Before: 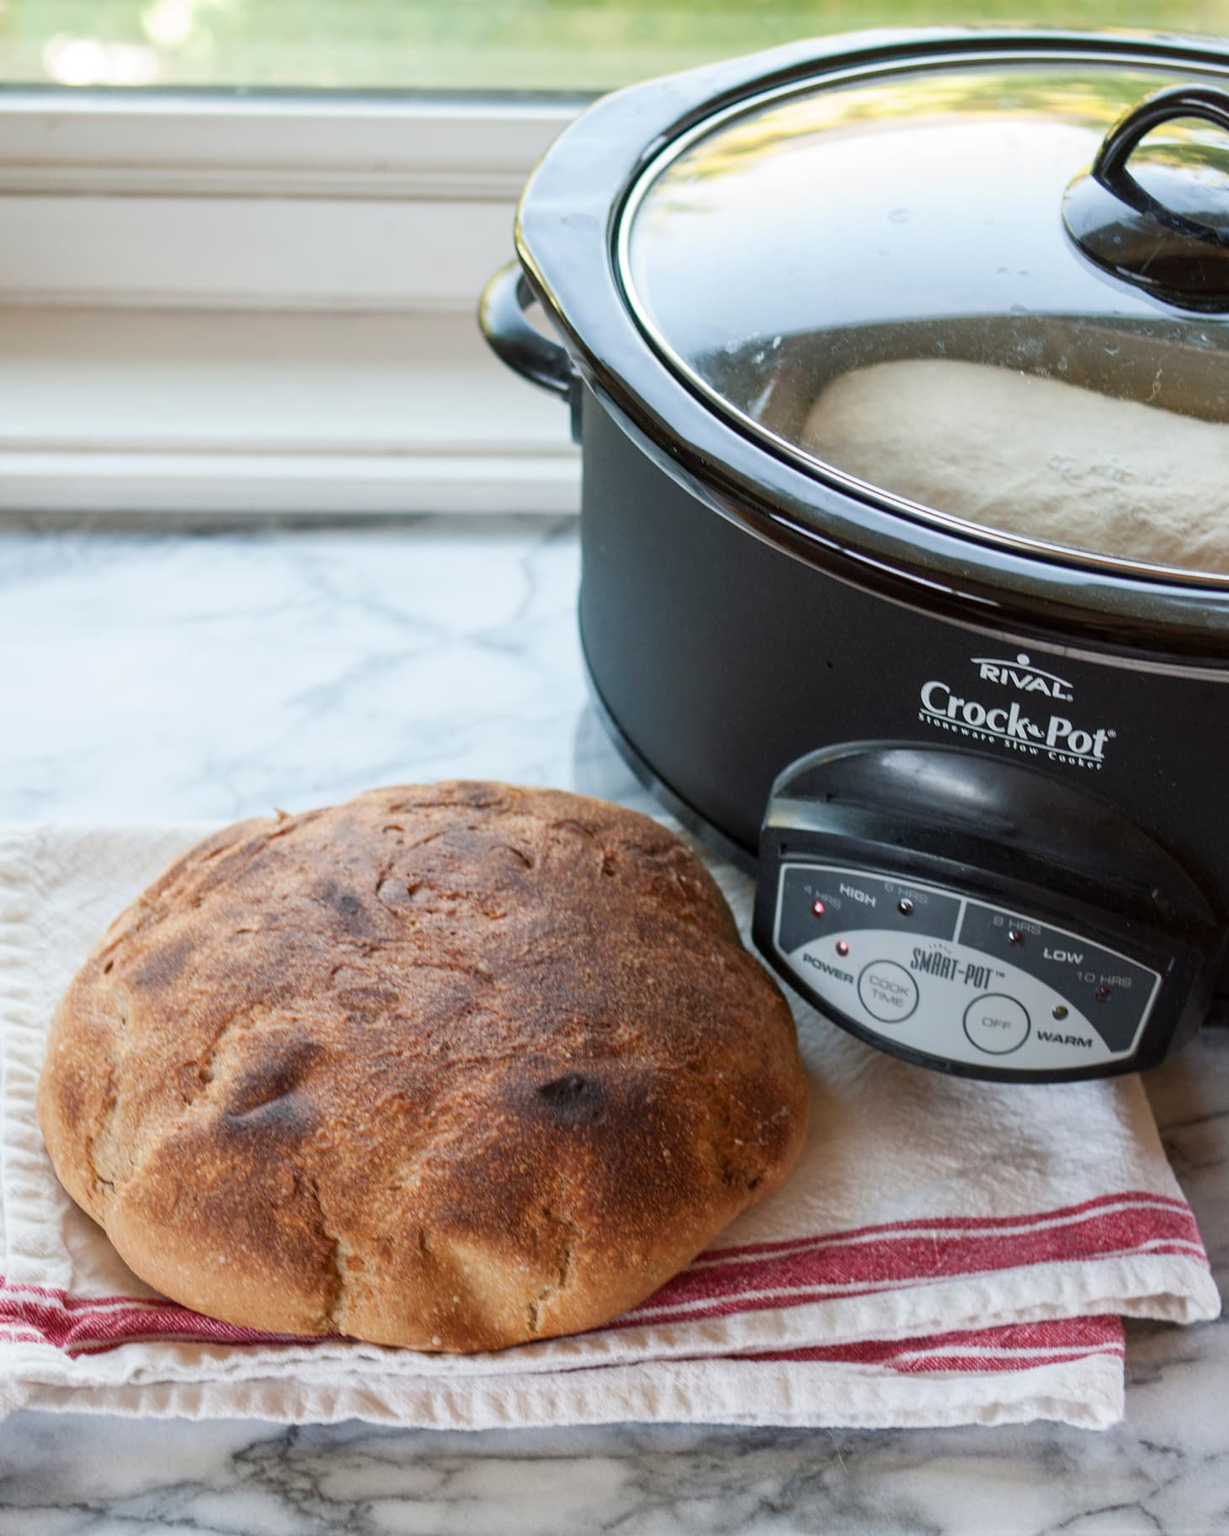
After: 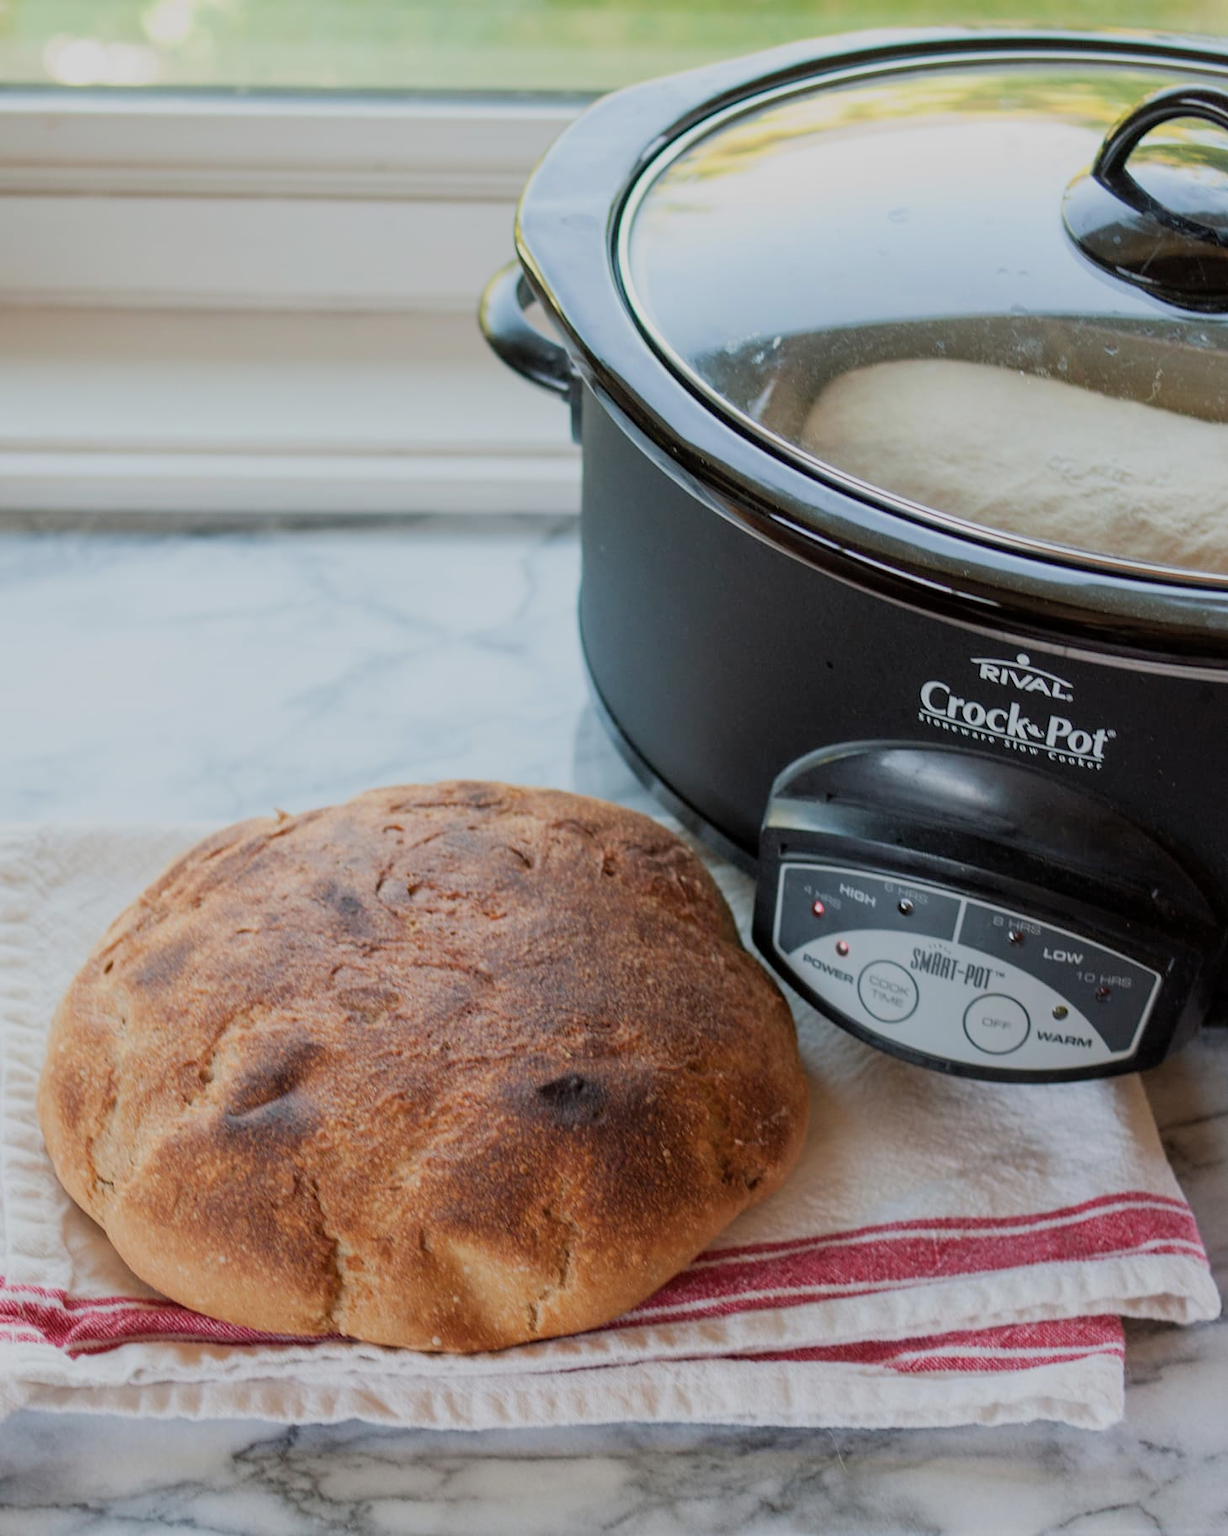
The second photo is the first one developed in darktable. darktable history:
filmic rgb: middle gray luminance 18.3%, black relative exposure -10.52 EV, white relative exposure 3.41 EV, target black luminance 0%, hardness 6.01, latitude 98.82%, contrast 0.852, shadows ↔ highlights balance 0.391%, color science v6 (2022)
